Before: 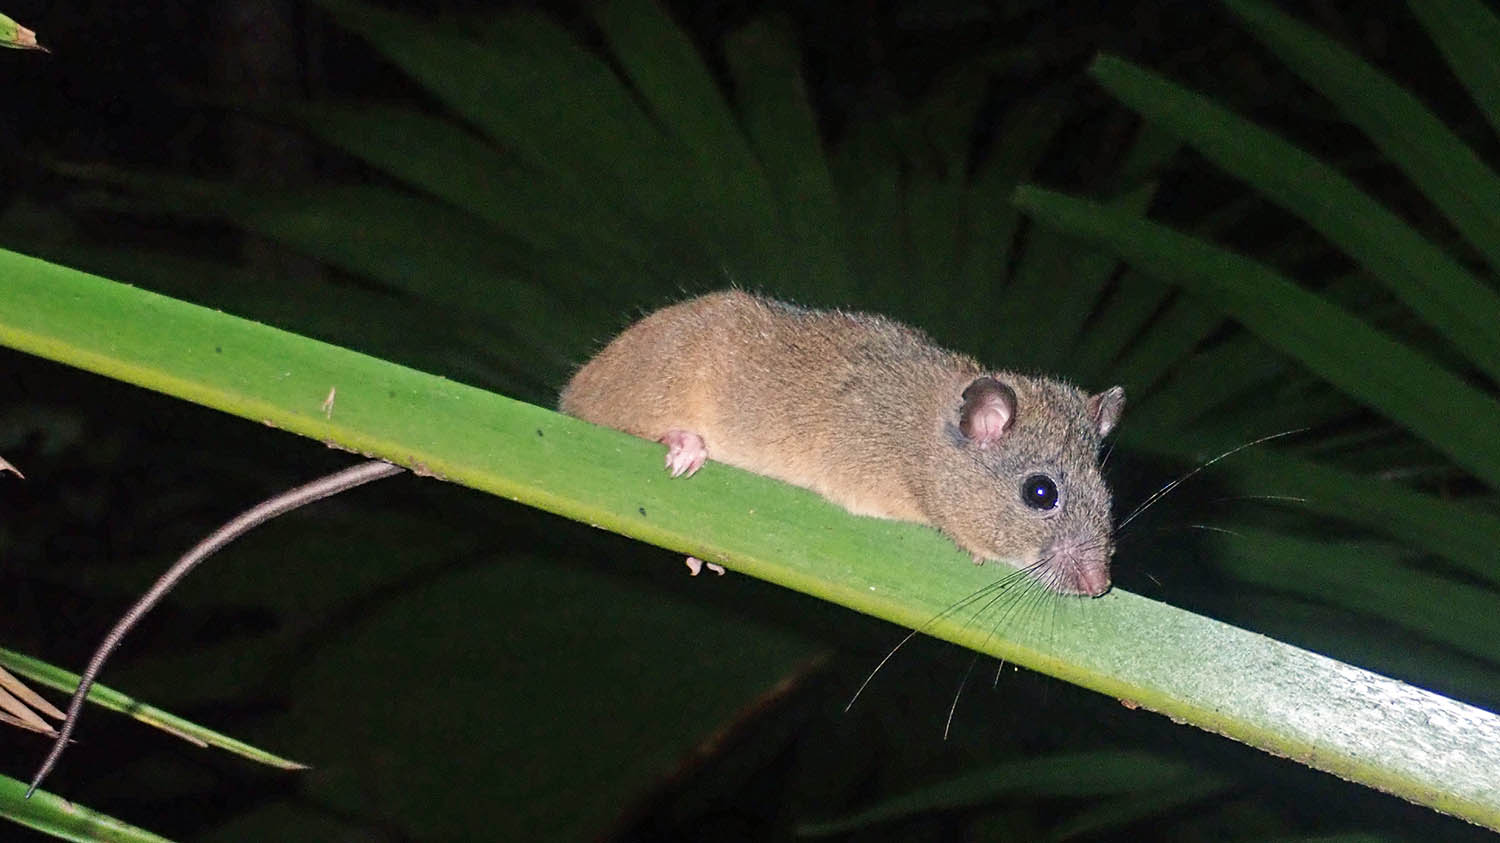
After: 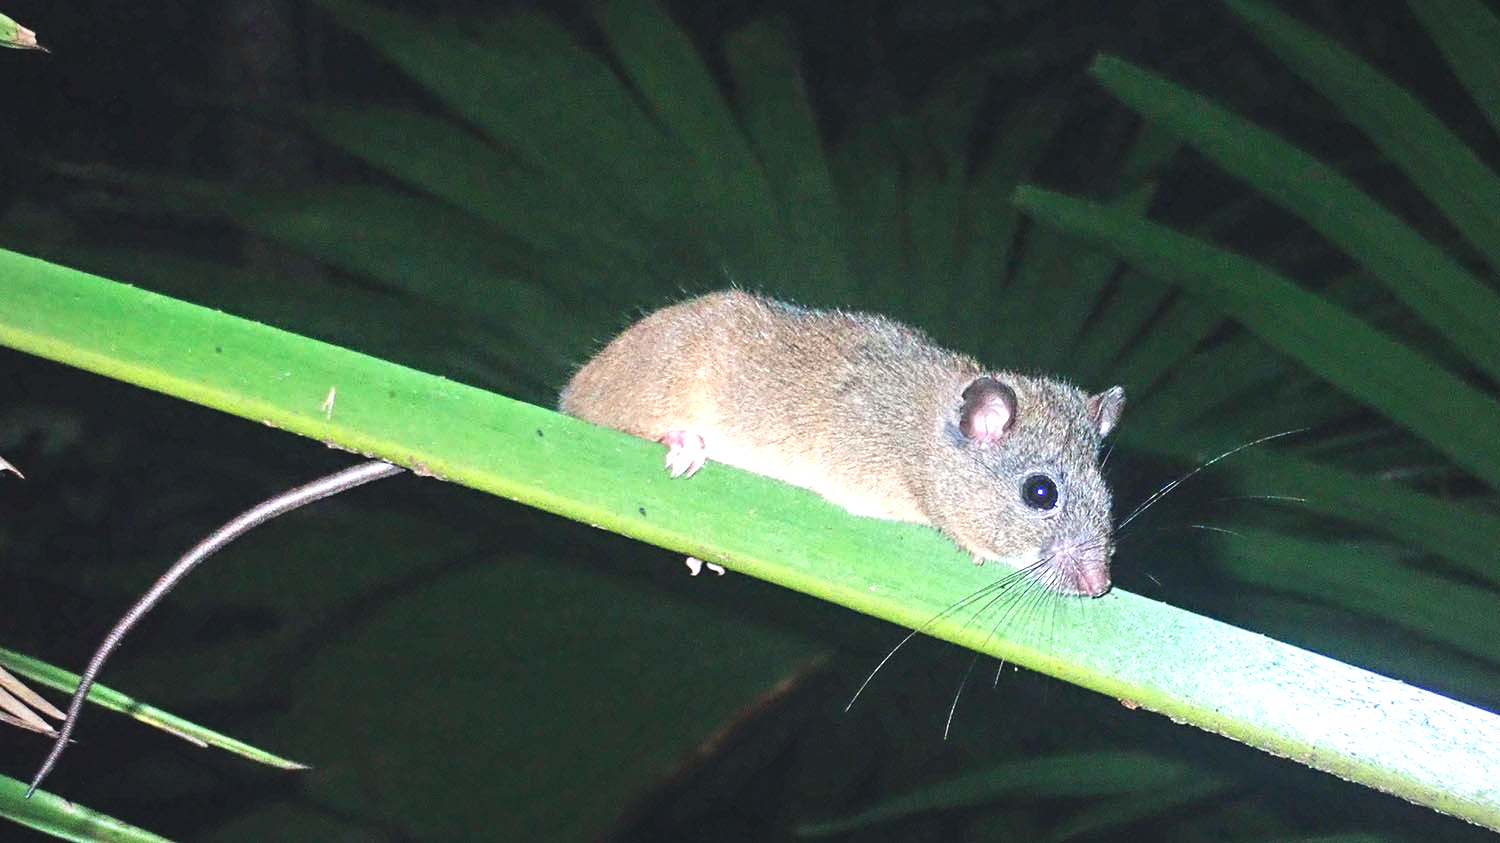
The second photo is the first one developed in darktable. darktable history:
color calibration: illuminant F (fluorescent), F source F9 (Cool White Deluxe 4150 K) – high CRI, x 0.374, y 0.373, temperature 4158.34 K
exposure: black level correction -0.005, exposure 1 EV, compensate highlight preservation false
base curve: curves: ch0 [(0, 0) (0.297, 0.298) (1, 1)], preserve colors none
vignetting: fall-off radius 81.94%
